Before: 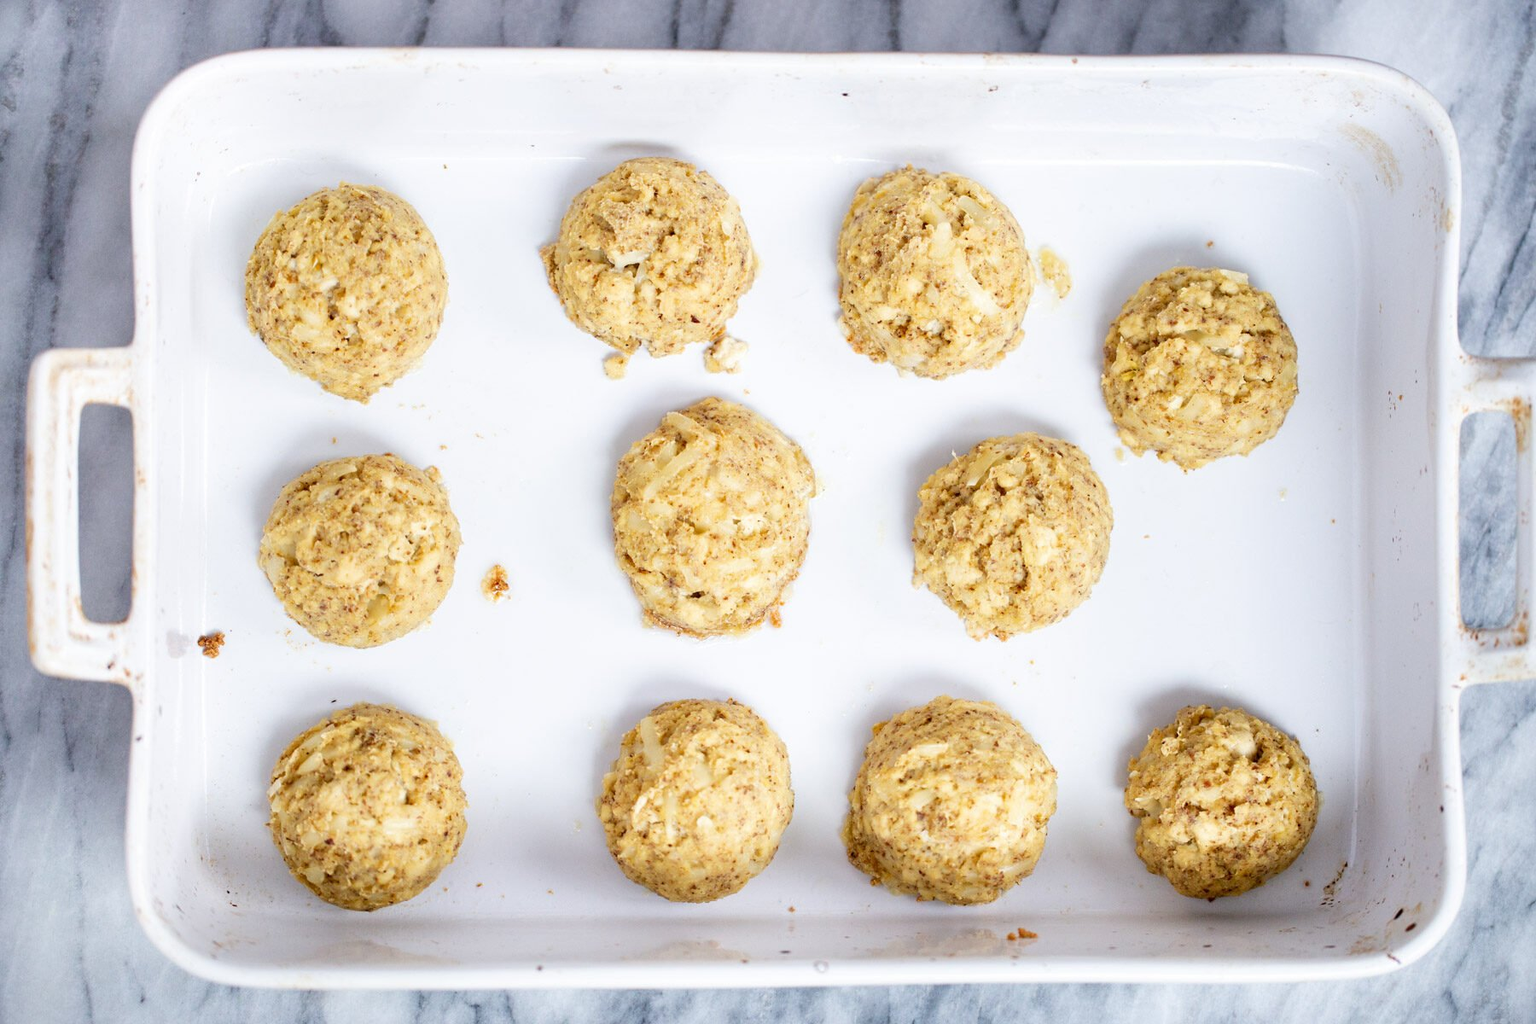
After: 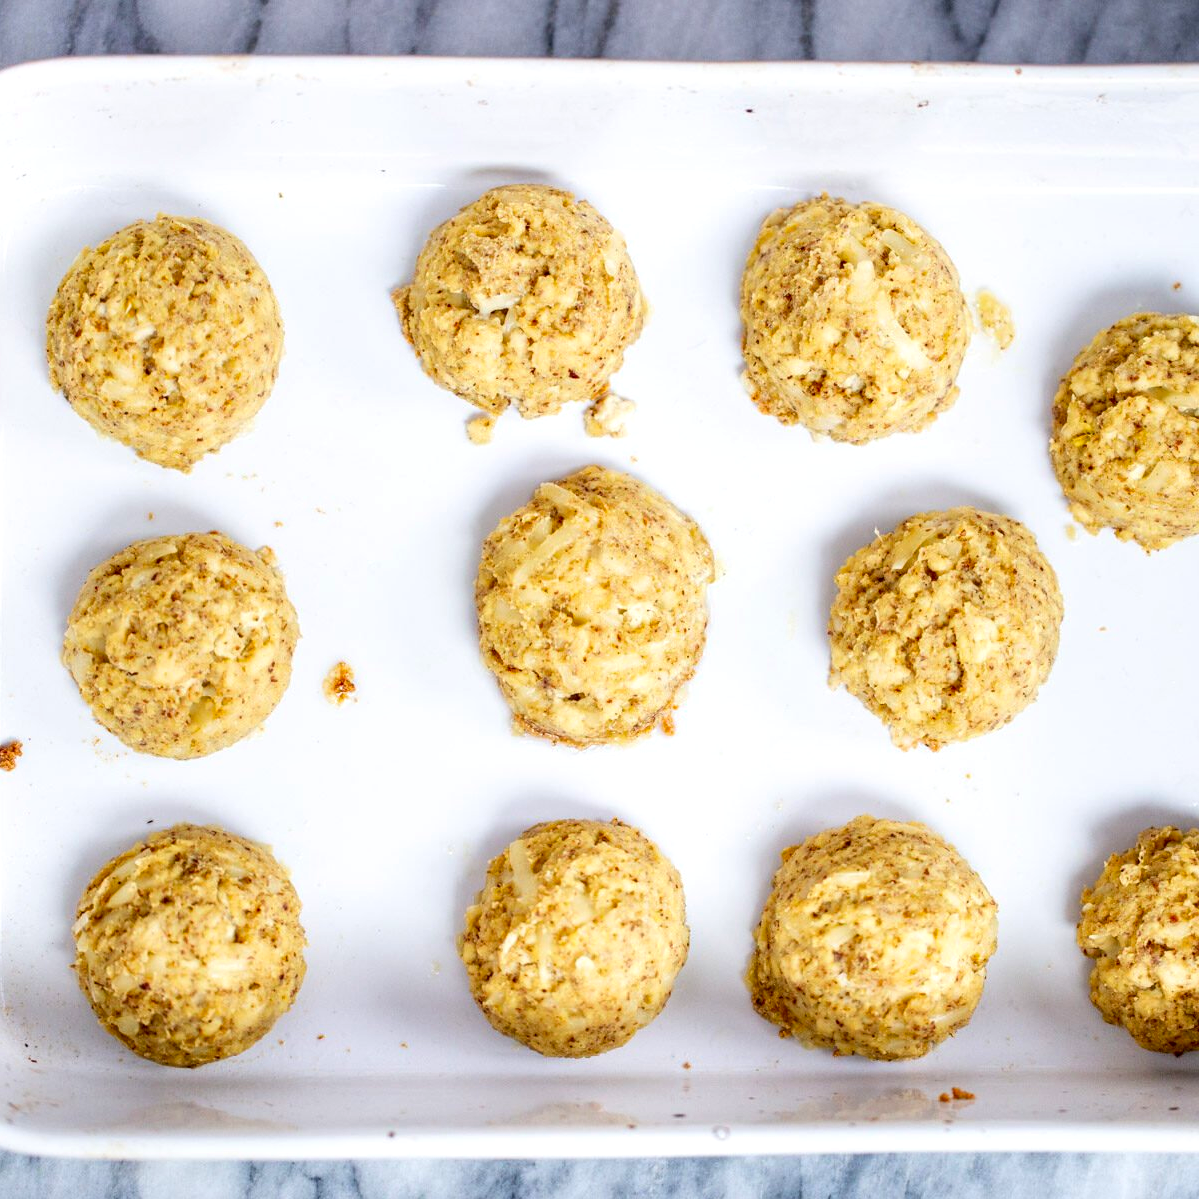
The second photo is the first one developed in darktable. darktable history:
exposure: black level correction 0.001, compensate highlight preservation false
crop and rotate: left 13.409%, right 19.924%
contrast brightness saturation: contrast 0.09, saturation 0.28
local contrast: on, module defaults
